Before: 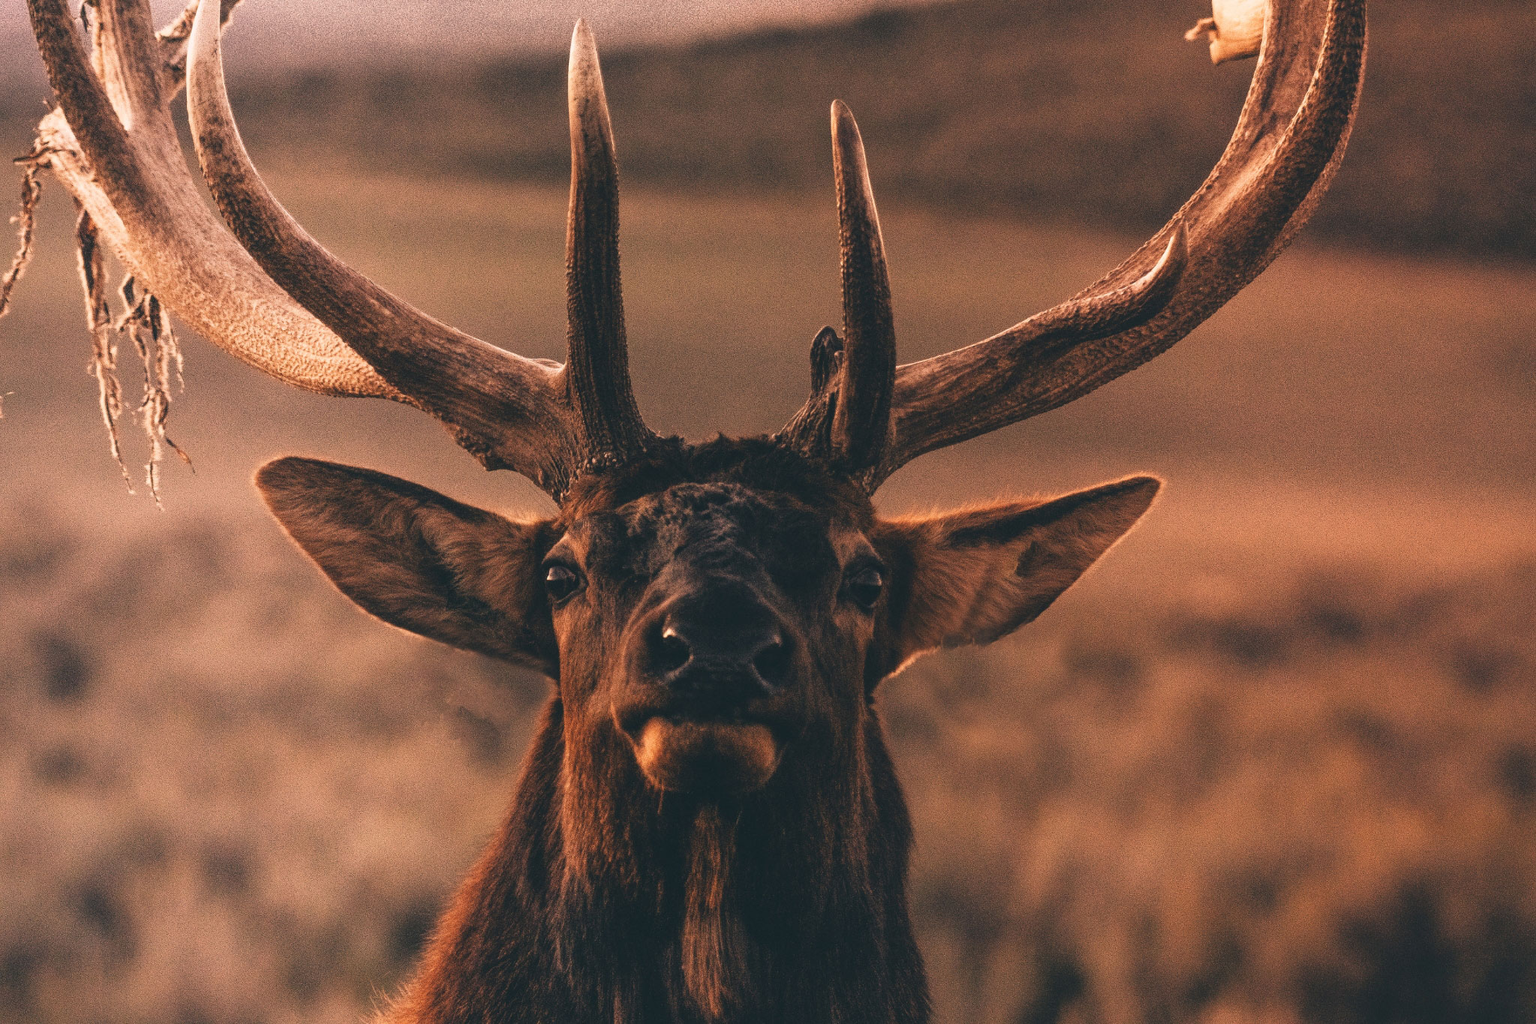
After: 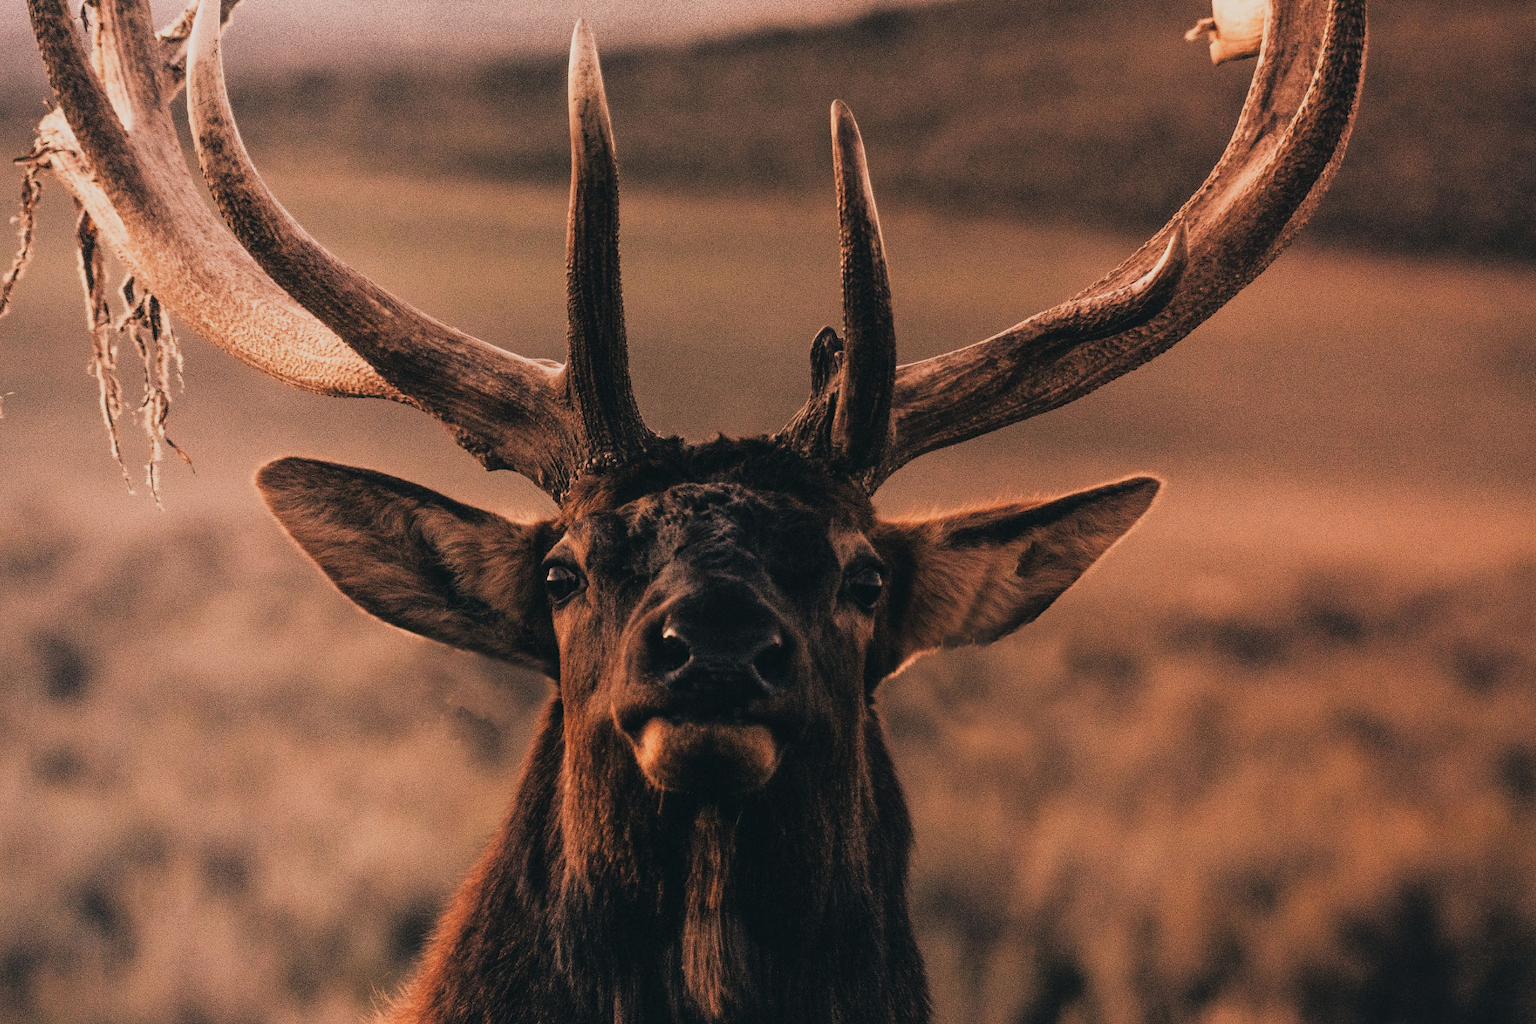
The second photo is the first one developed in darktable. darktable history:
white balance: red 1.009, blue 0.985
filmic rgb: black relative exposure -7.65 EV, hardness 4.02, contrast 1.1, highlights saturation mix -30%
